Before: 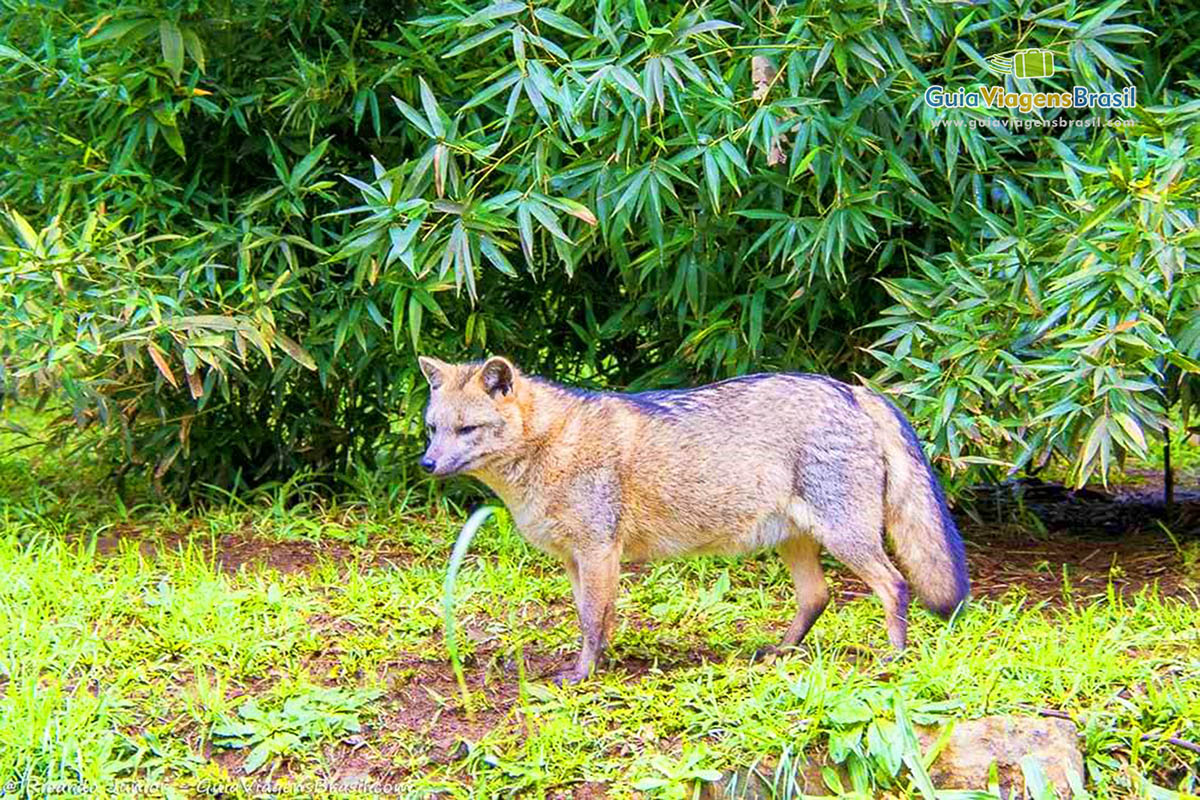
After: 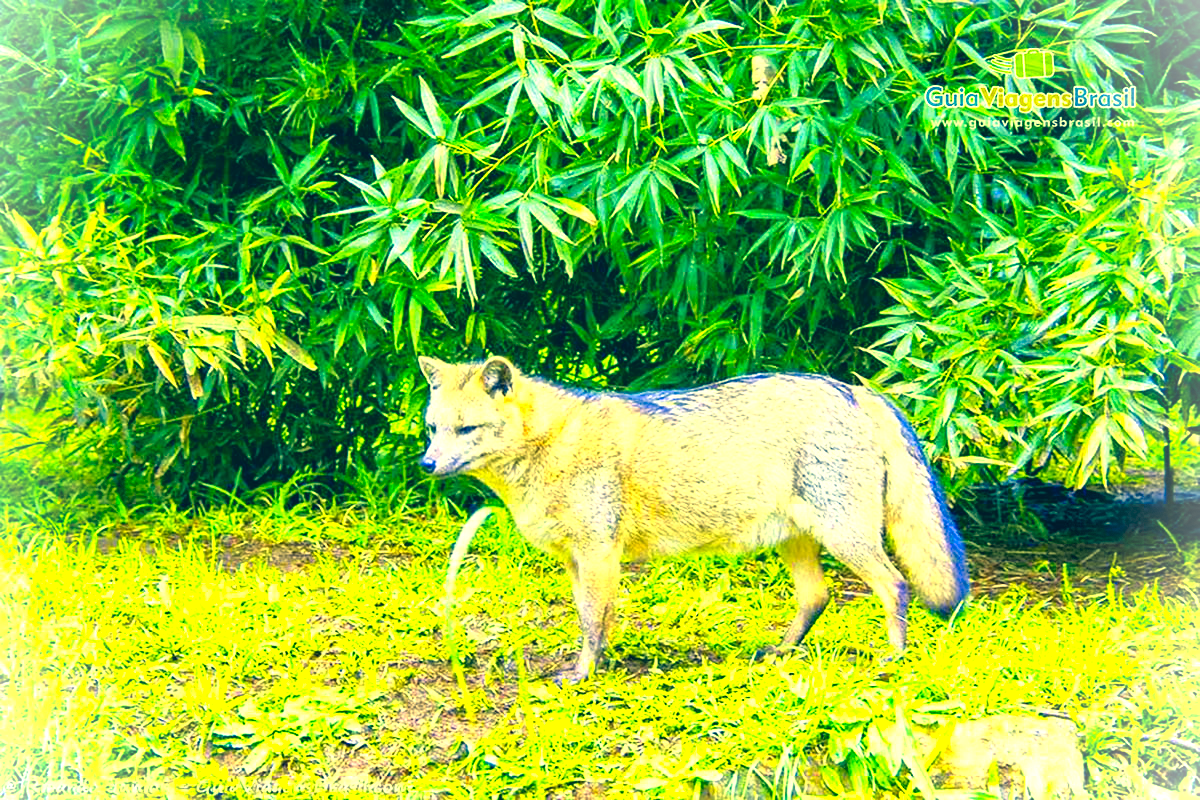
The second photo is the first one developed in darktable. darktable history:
color correction: highlights a* -15.6, highlights b* 39.93, shadows a* -39.74, shadows b* -26.43
vignetting: fall-off radius 92.71%, brightness 0.996, saturation -0.494, dithering 8-bit output
exposure: exposure 1 EV, compensate highlight preservation false
